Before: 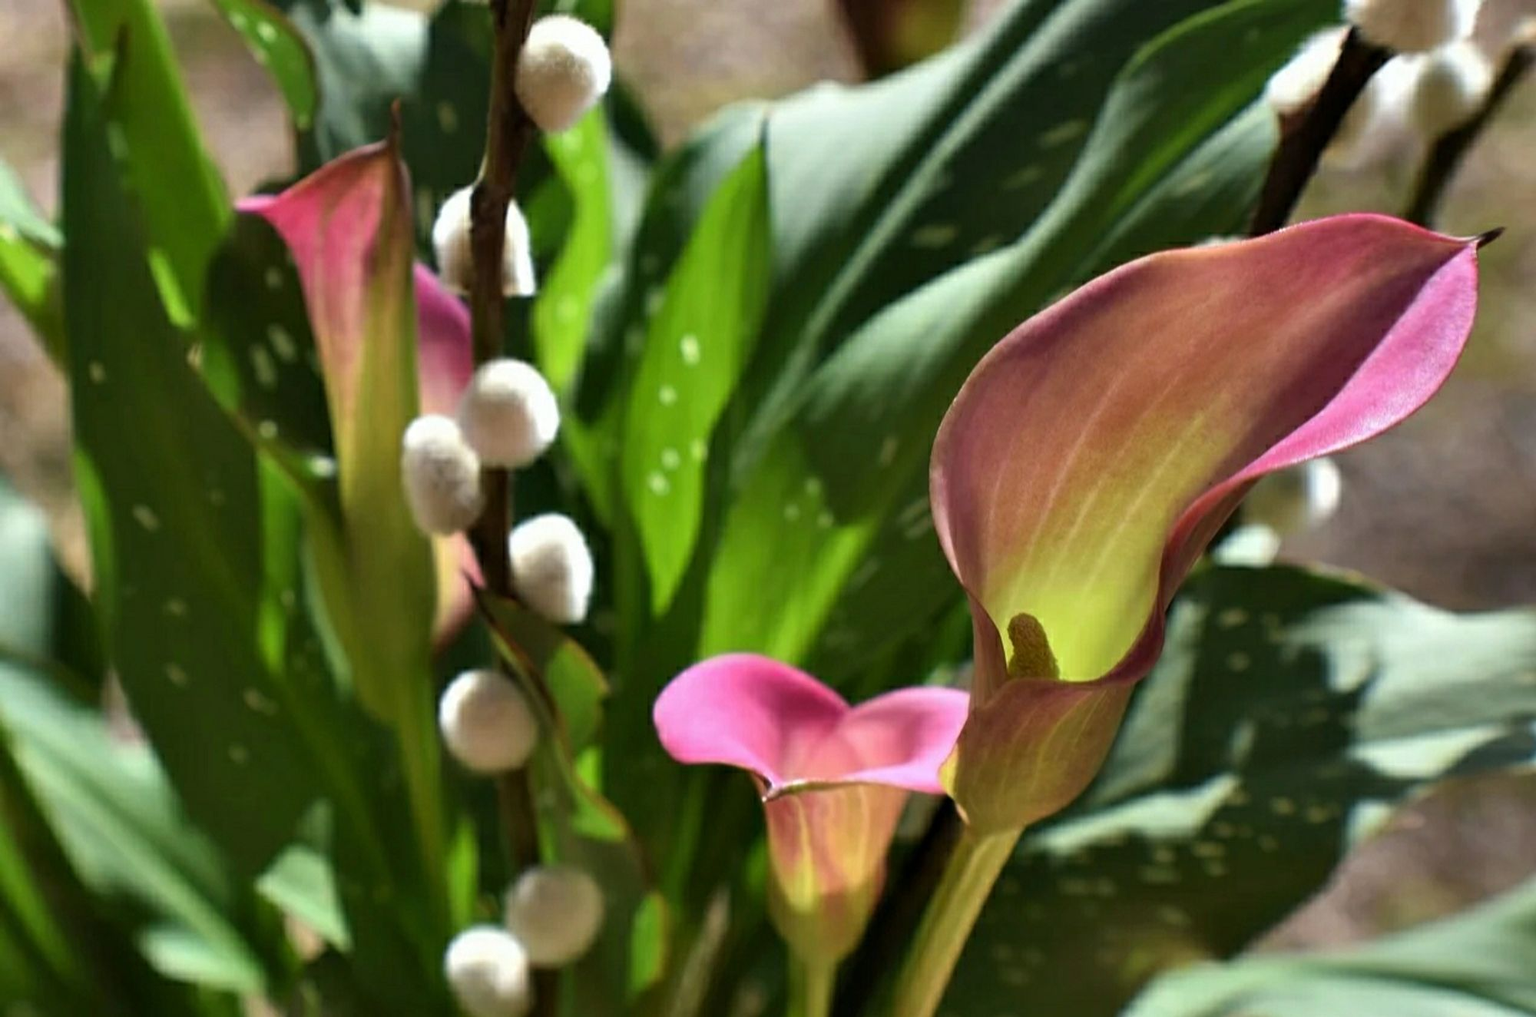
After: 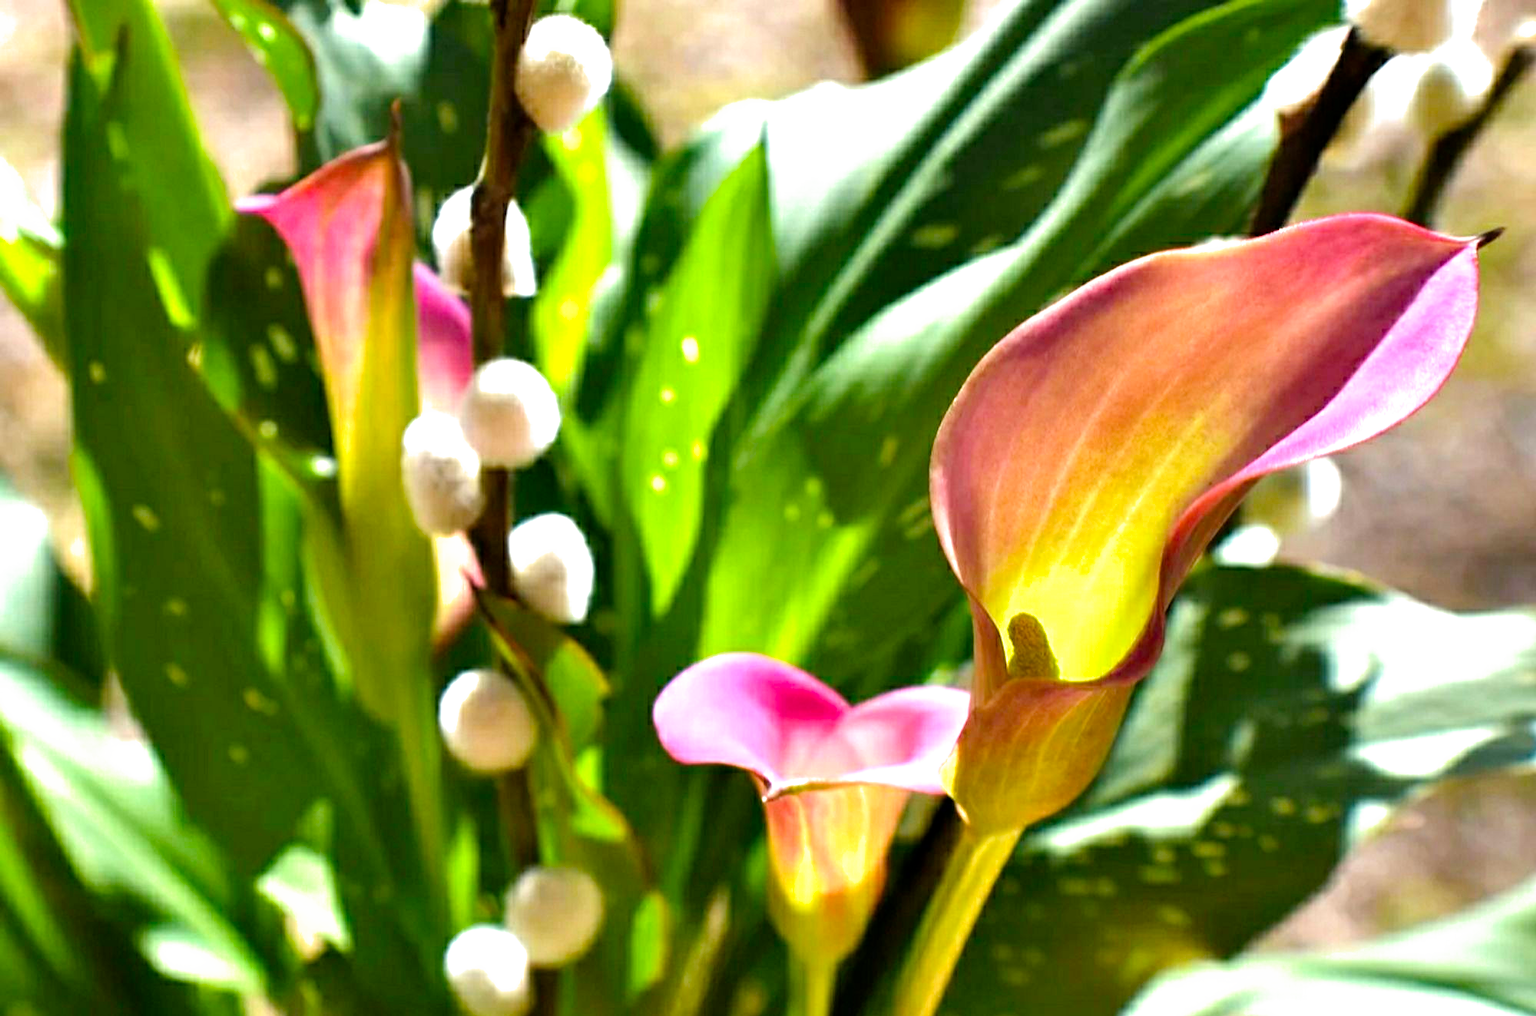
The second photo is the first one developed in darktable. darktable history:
filmic rgb: middle gray luminance 18.28%, black relative exposure -11.41 EV, white relative exposure 2.56 EV, target black luminance 0%, hardness 8.42, latitude 98.37%, contrast 1.084, shadows ↔ highlights balance 0.415%, preserve chrominance no, color science v5 (2021), contrast in shadows safe, contrast in highlights safe
exposure: black level correction 0, exposure 1.281 EV, compensate highlight preservation false
color balance rgb: linear chroma grading › shadows 9.828%, linear chroma grading › highlights 11.09%, linear chroma grading › global chroma 14.387%, linear chroma grading › mid-tones 14.908%, perceptual saturation grading › global saturation 0.603%
